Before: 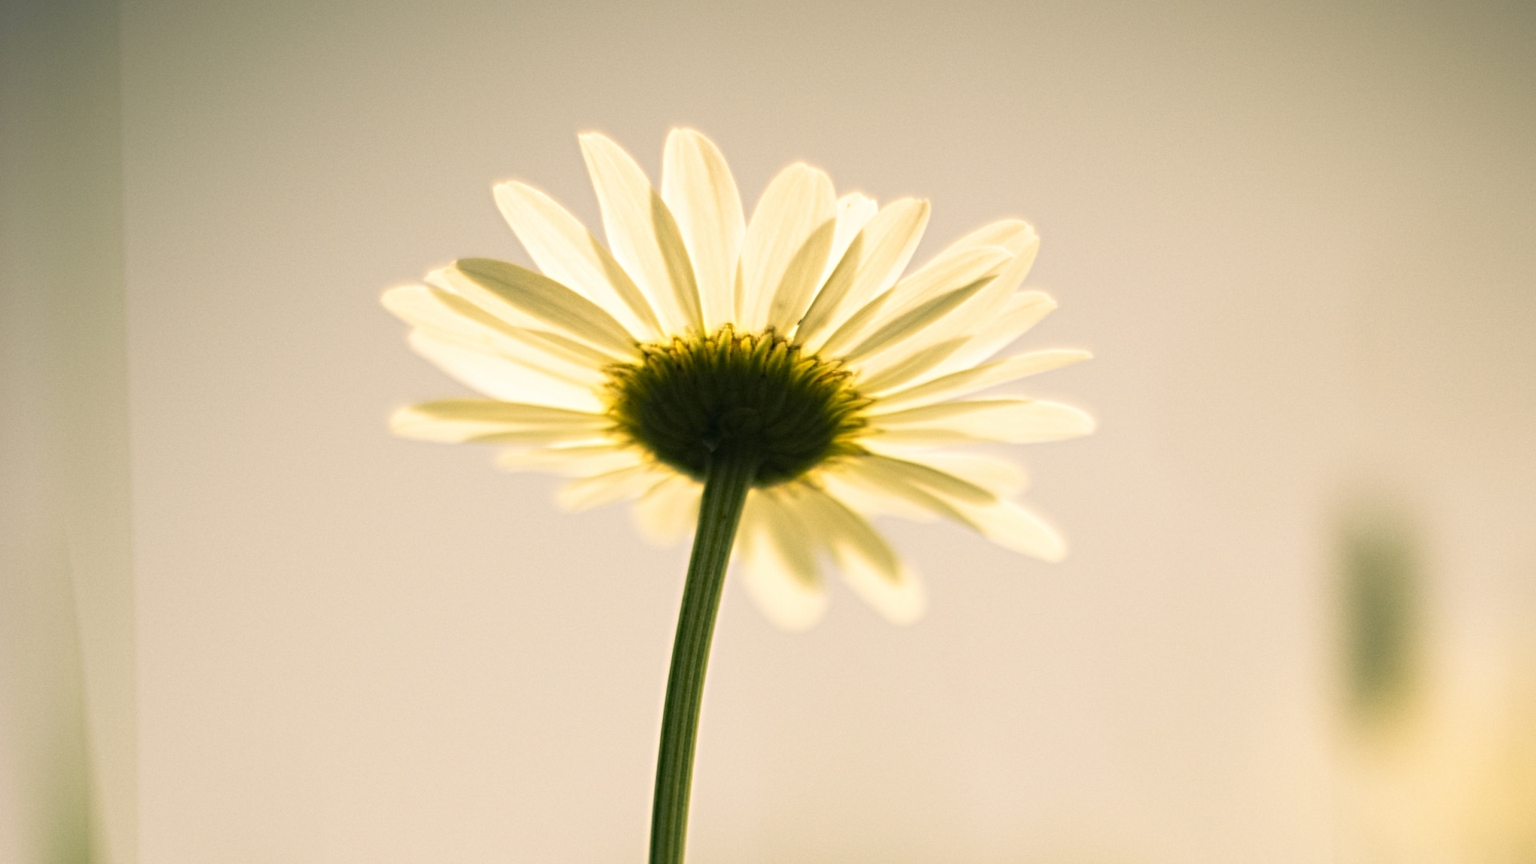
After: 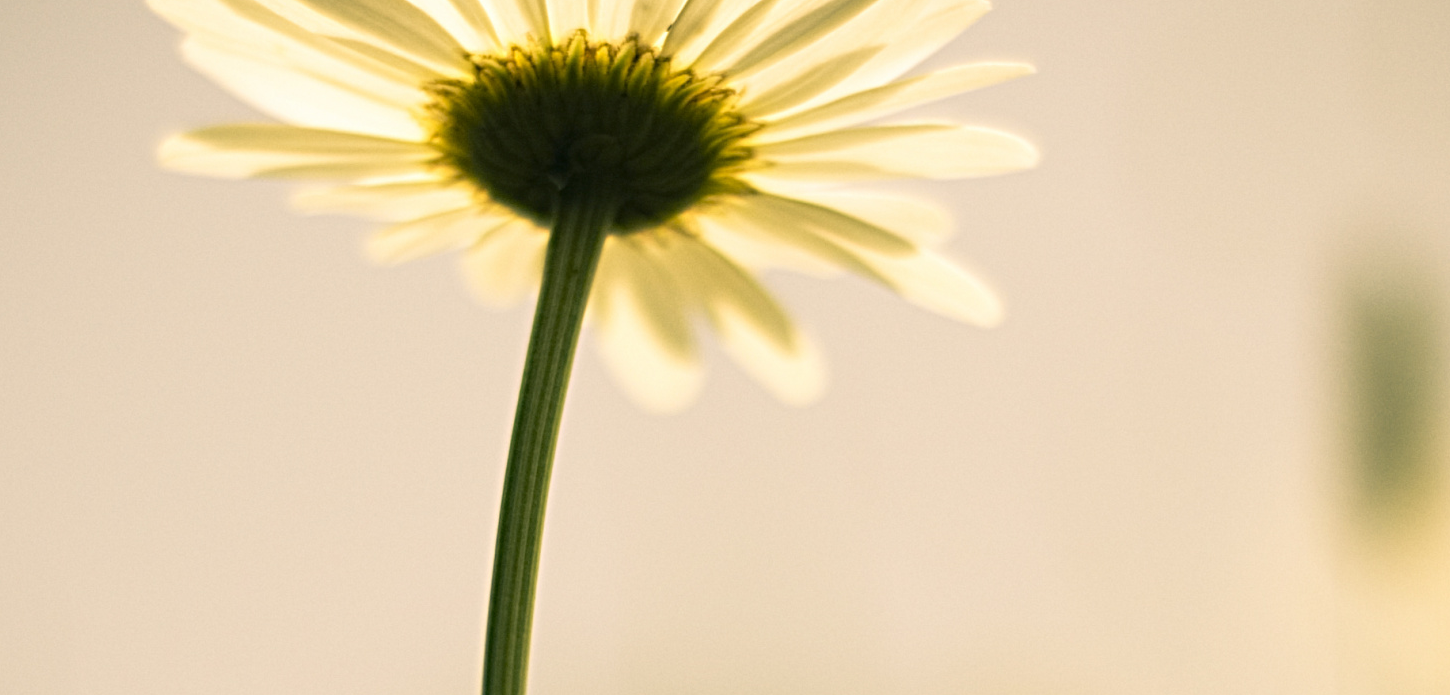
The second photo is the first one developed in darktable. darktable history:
crop and rotate: left 17.236%, top 34.8%, right 7.191%, bottom 0.847%
